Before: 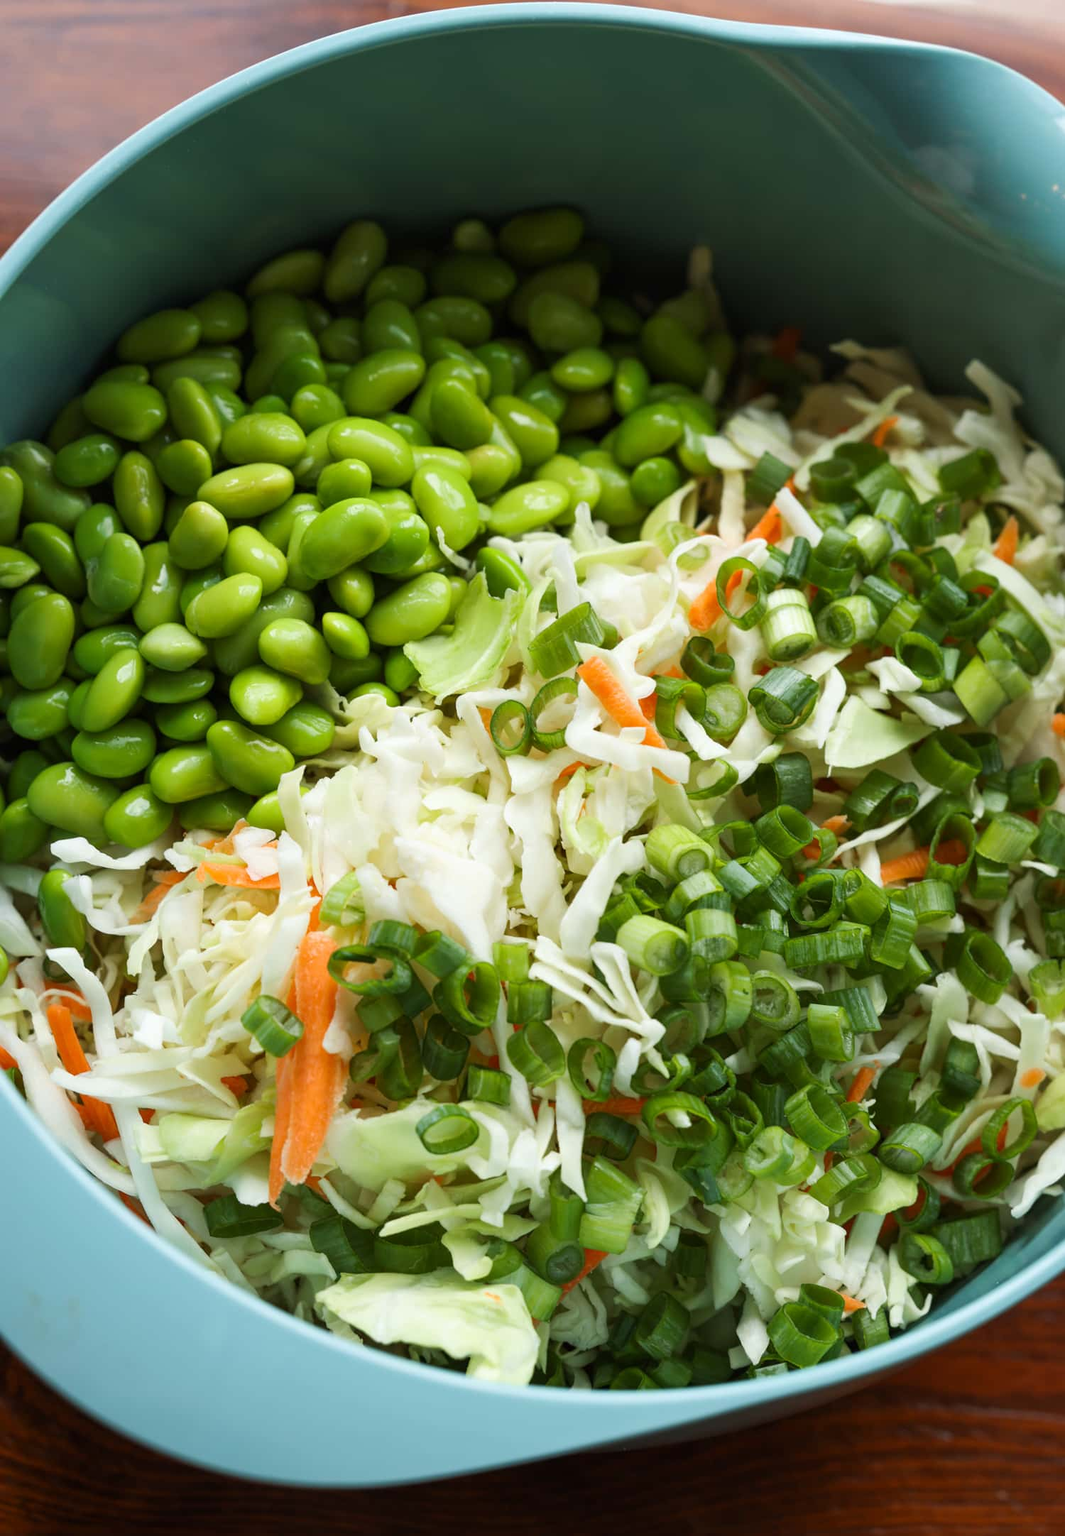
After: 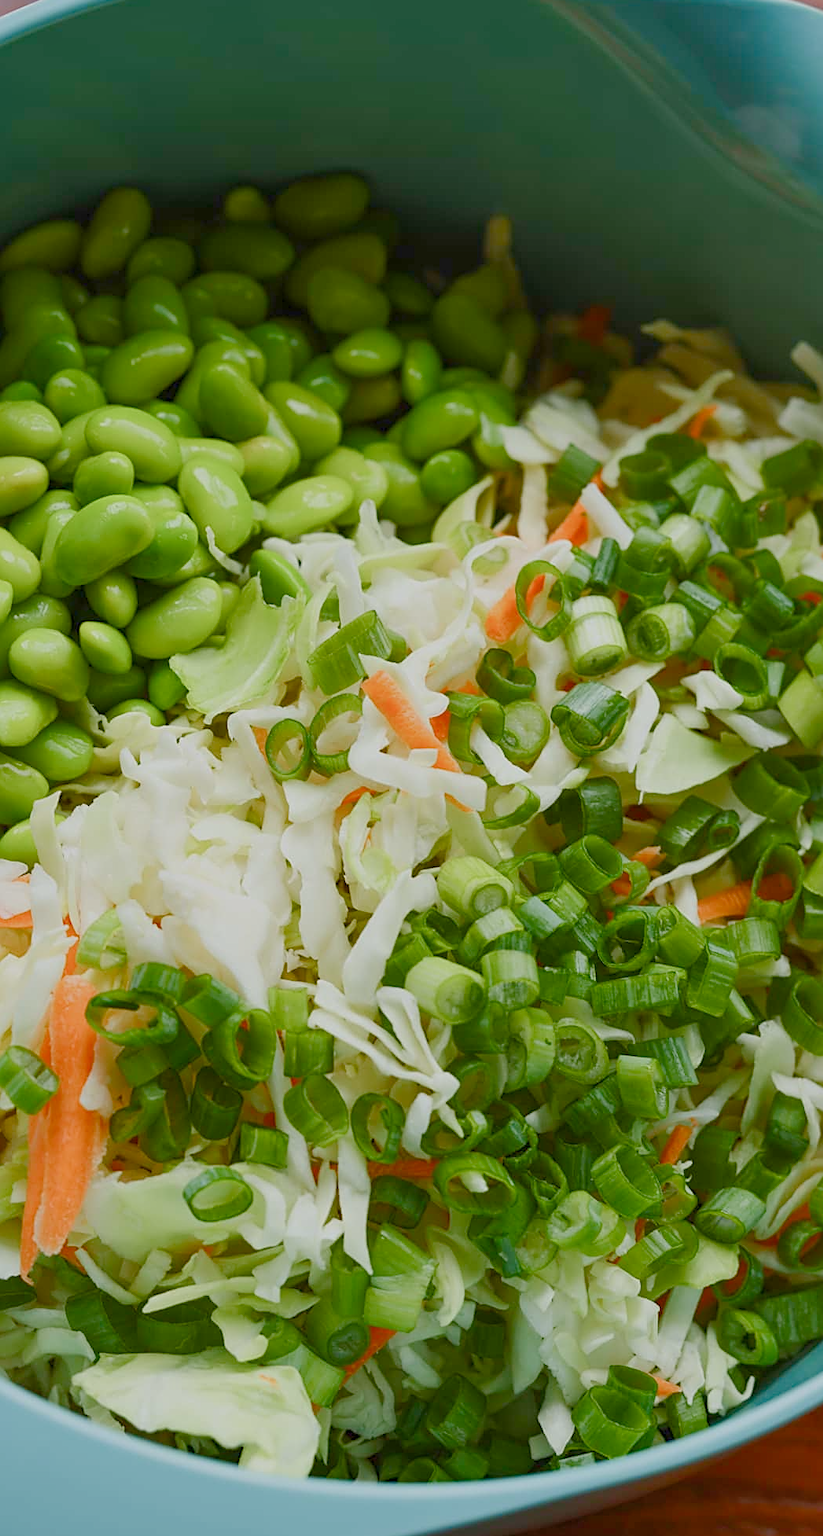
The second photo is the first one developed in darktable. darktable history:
shadows and highlights: shadows 25.8, highlights -26.02, highlights color adjustment 73.42%
color balance rgb: perceptual saturation grading › global saturation 20%, perceptual saturation grading › highlights -48.988%, perceptual saturation grading › shadows 26.056%, global vibrance 23.64%, contrast -25.066%
crop and rotate: left 23.547%, top 3.333%, right 6.554%, bottom 6.342%
sharpen: on, module defaults
